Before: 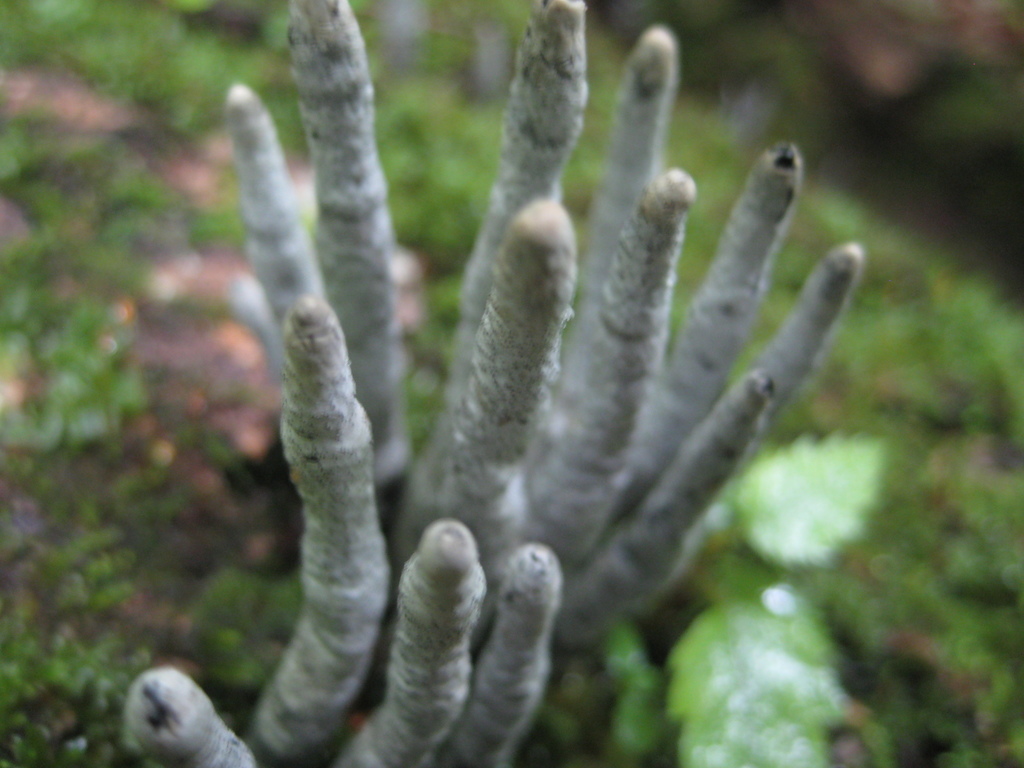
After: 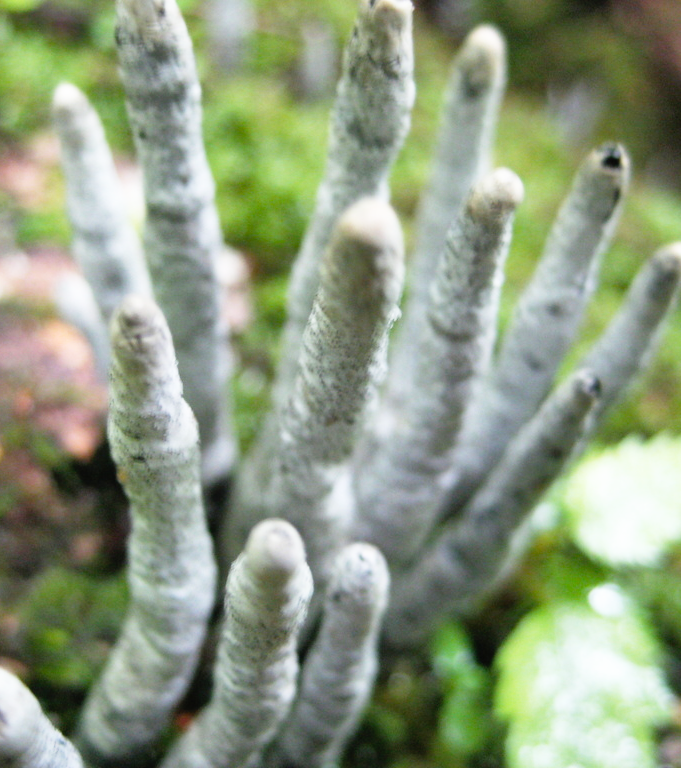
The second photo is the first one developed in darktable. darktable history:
crop: left 16.899%, right 16.556%
base curve: curves: ch0 [(0, 0) (0.012, 0.01) (0.073, 0.168) (0.31, 0.711) (0.645, 0.957) (1, 1)], preserve colors none
shadows and highlights: low approximation 0.01, soften with gaussian
